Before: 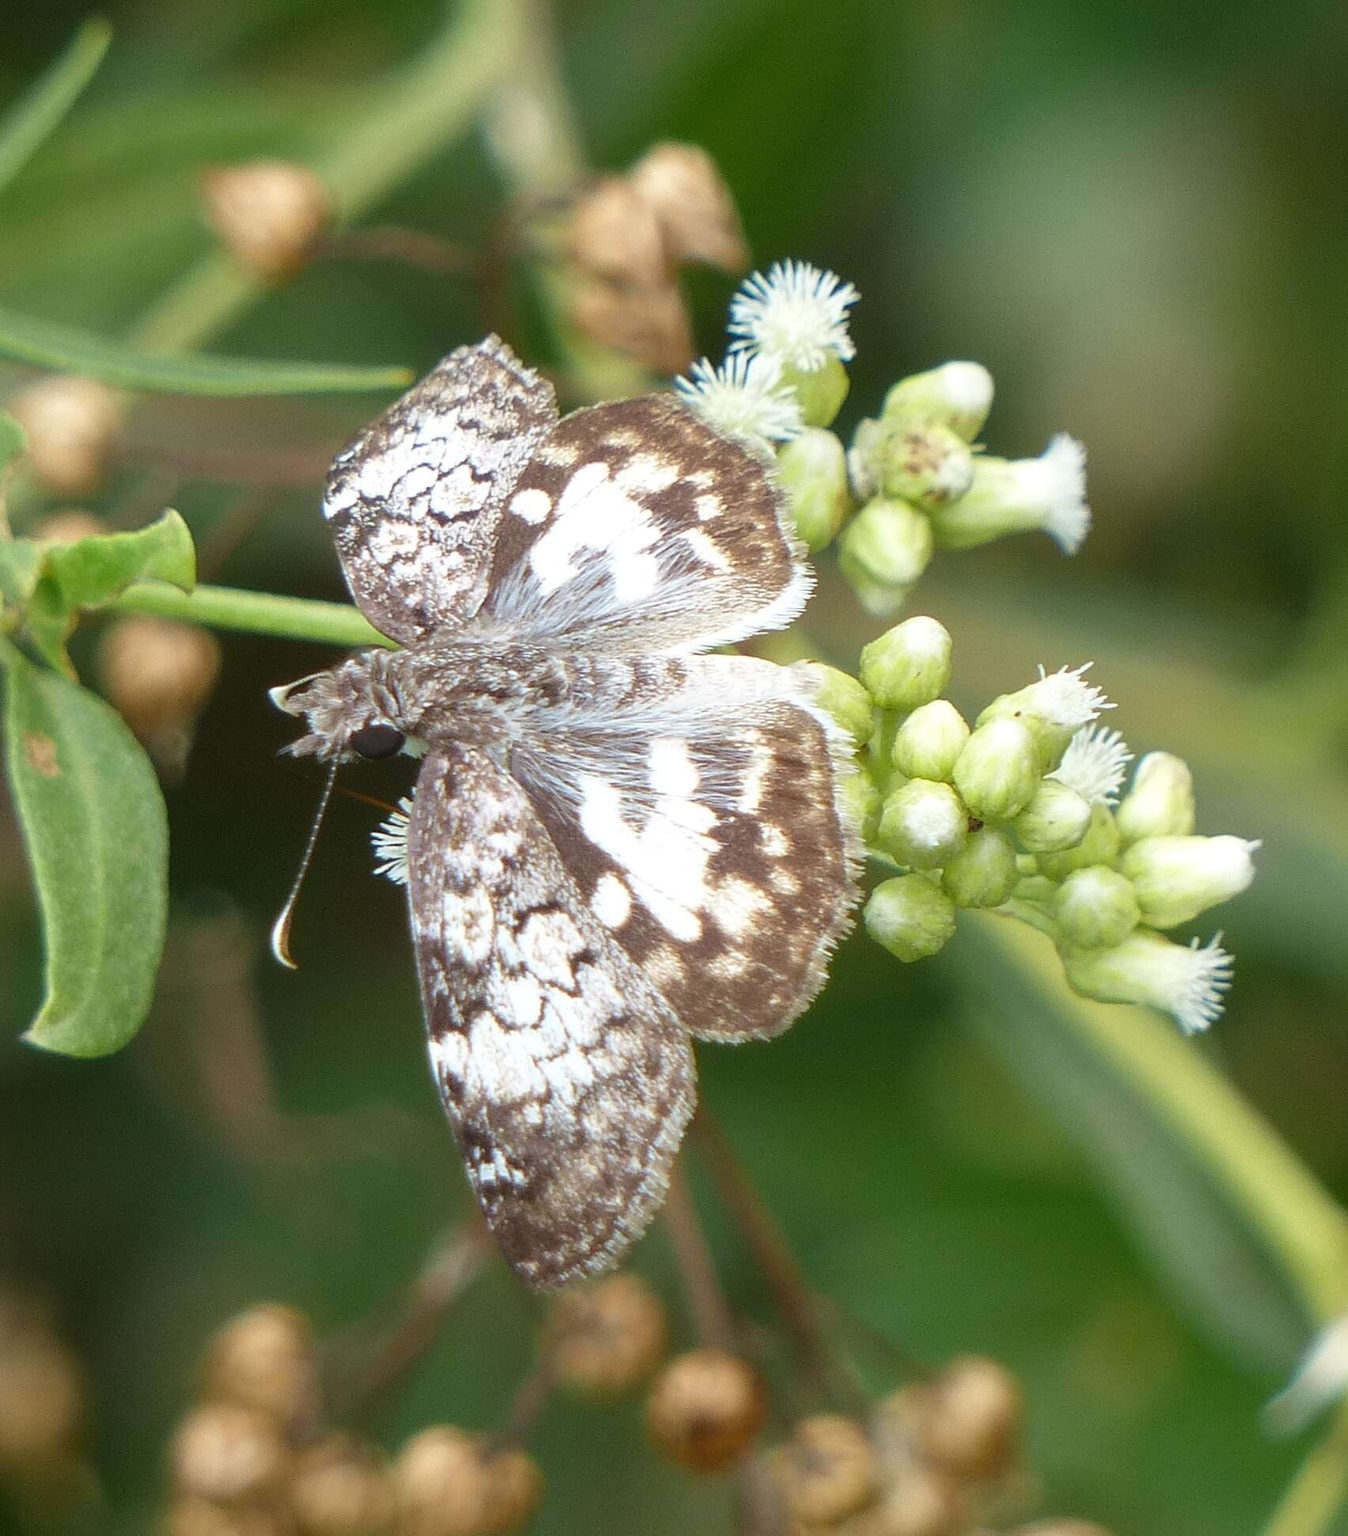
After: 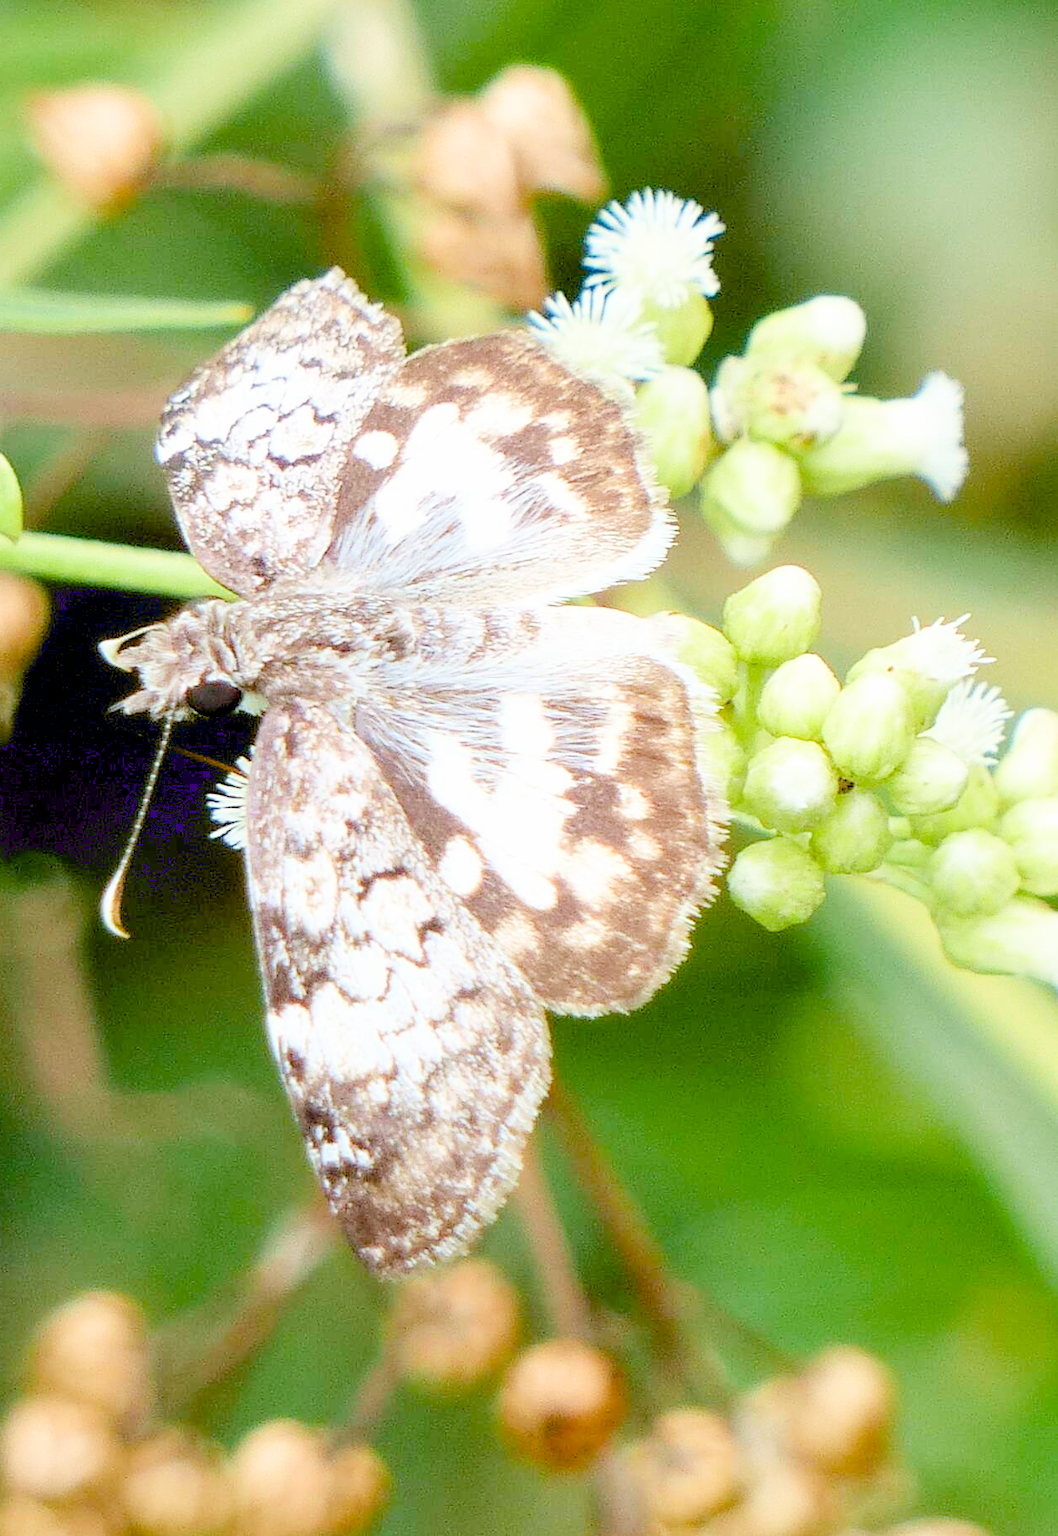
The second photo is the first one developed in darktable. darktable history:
exposure: black level correction 0.015, exposure 1.768 EV, compensate highlight preservation false
filmic rgb: black relative exposure -7.65 EV, white relative exposure 4.56 EV, hardness 3.61
crop and rotate: left 12.999%, top 5.258%, right 12.59%
